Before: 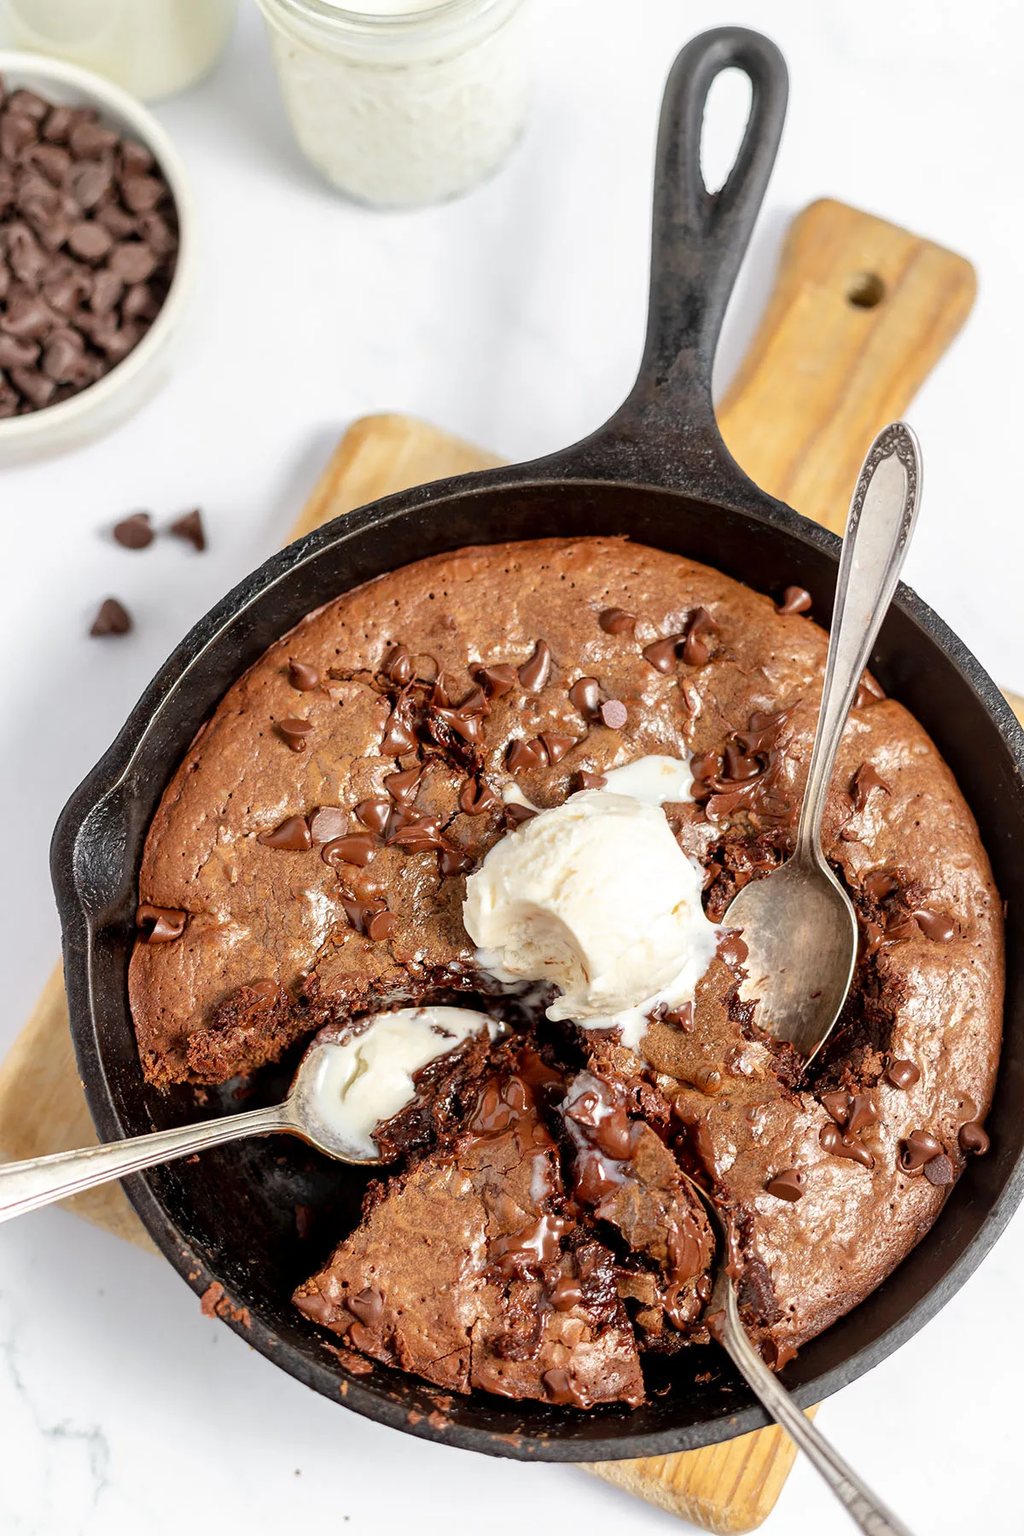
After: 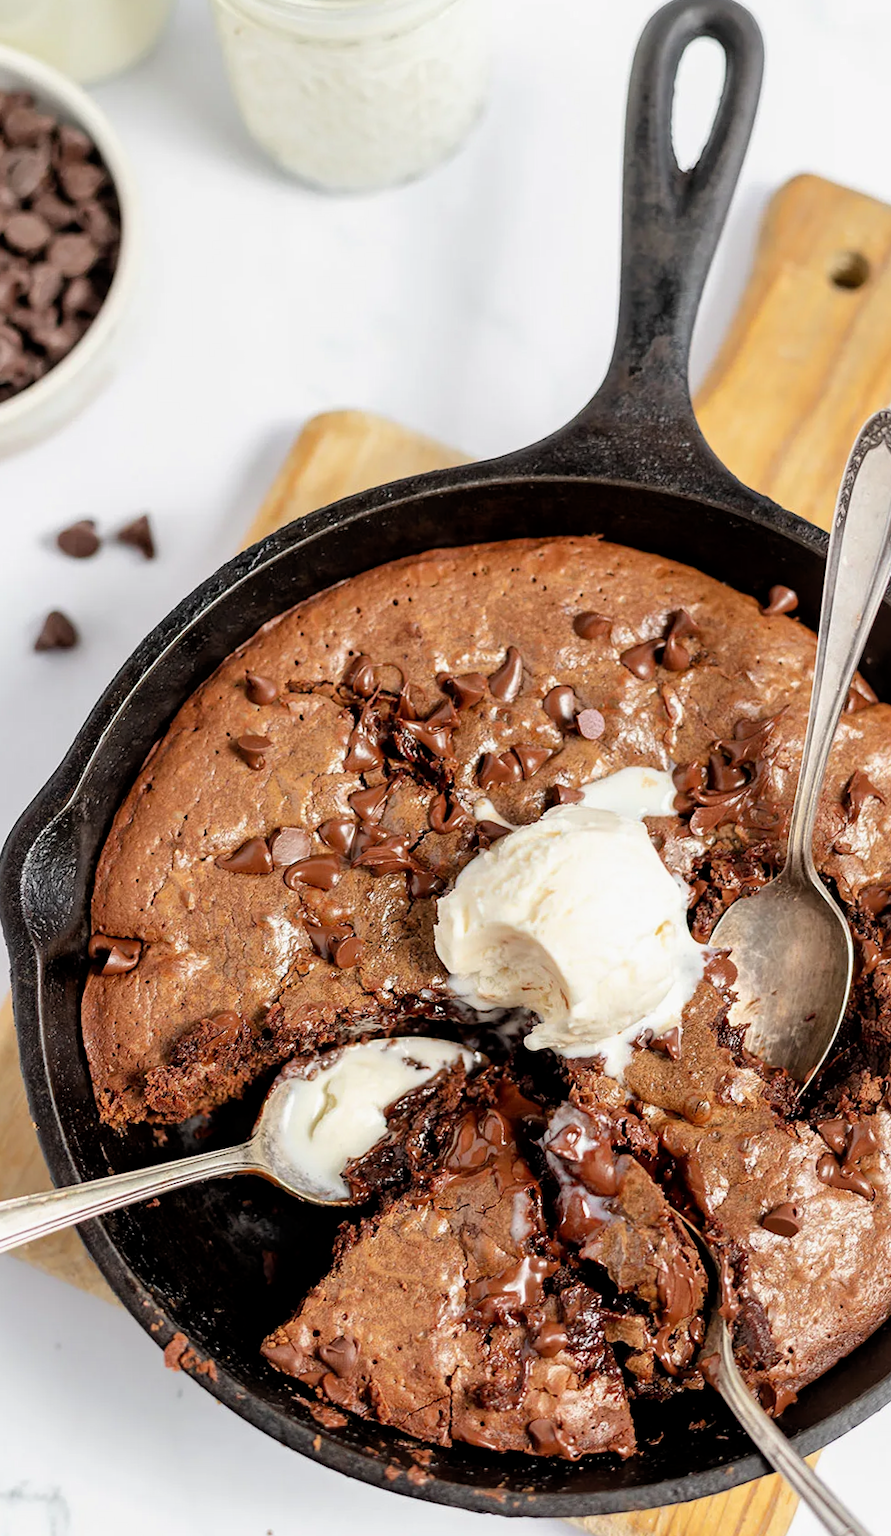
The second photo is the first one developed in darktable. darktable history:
filmic rgb: middle gray luminance 18.42%, black relative exposure -11.45 EV, white relative exposure 2.55 EV, threshold 6 EV, target black luminance 0%, hardness 8.41, latitude 99%, contrast 1.084, shadows ↔ highlights balance 0.505%, add noise in highlights 0, preserve chrominance max RGB, color science v3 (2019), use custom middle-gray values true, iterations of high-quality reconstruction 0, contrast in highlights soft, enable highlight reconstruction true
crop and rotate: angle 1°, left 4.281%, top 0.642%, right 11.383%, bottom 2.486%
